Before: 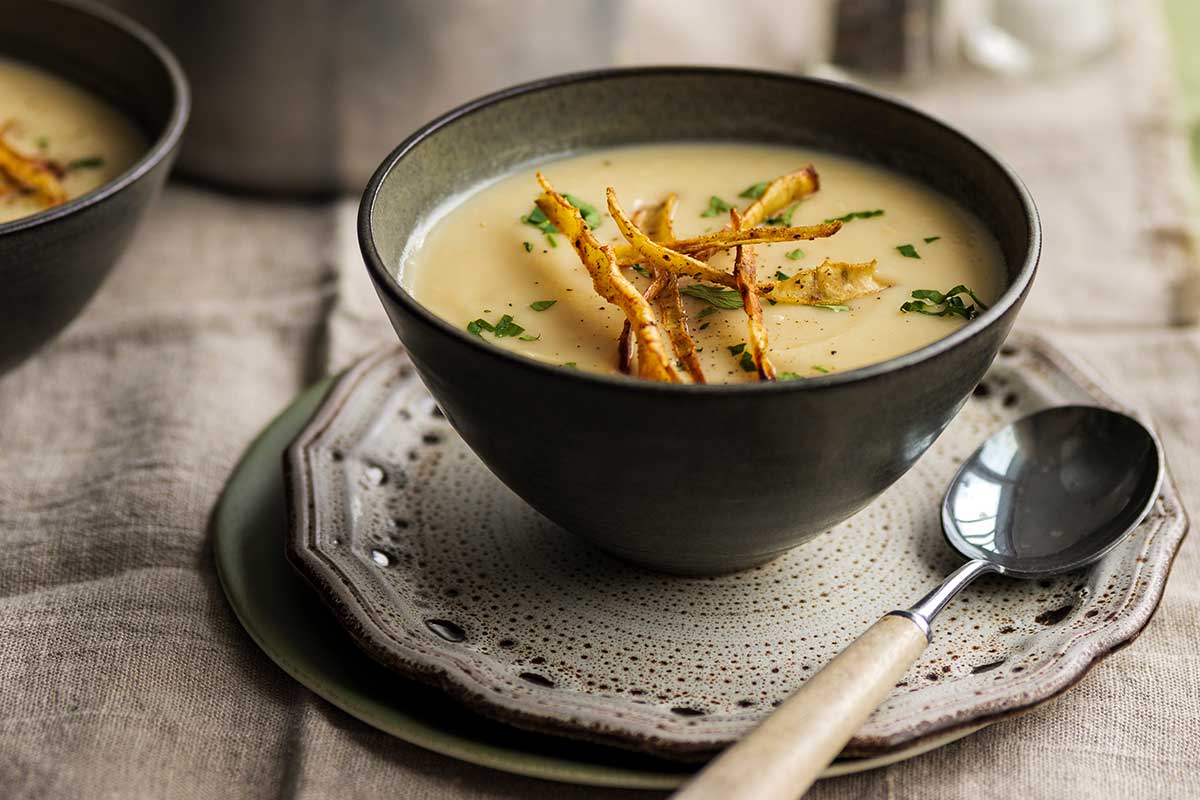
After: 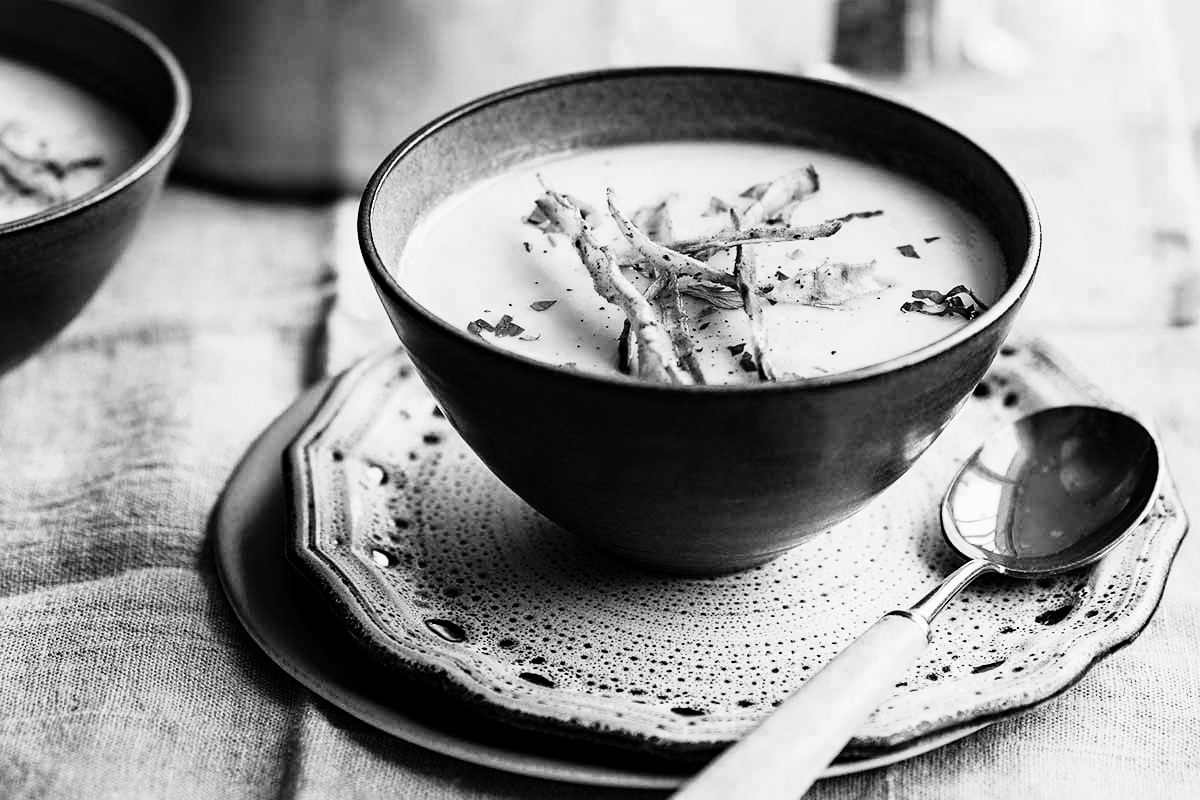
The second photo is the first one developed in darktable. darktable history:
contrast equalizer: octaves 7, y [[0.6 ×6], [0.55 ×6], [0 ×6], [0 ×6], [0 ×6]], mix 0.15
color zones: curves: ch0 [(0, 0.5) (0.125, 0.4) (0.25, 0.5) (0.375, 0.4) (0.5, 0.4) (0.625, 0.35) (0.75, 0.35) (0.875, 0.5)]; ch1 [(0, 0.35) (0.125, 0.45) (0.25, 0.35) (0.375, 0.35) (0.5, 0.35) (0.625, 0.35) (0.75, 0.45) (0.875, 0.35)]; ch2 [(0, 0.6) (0.125, 0.5) (0.25, 0.5) (0.375, 0.6) (0.5, 0.6) (0.625, 0.5) (0.75, 0.5) (0.875, 0.5)]
denoise (profiled): strength 1.2, preserve shadows 0, a [-1, 0, 0], y [[0.5 ×7] ×4, [0 ×7], [0.5 ×7]], compensate highlight preservation false
monochrome: on, module defaults
sharpen: amount 0.2
rgb curve: curves: ch0 [(0, 0) (0.21, 0.15) (0.24, 0.21) (0.5, 0.75) (0.75, 0.96) (0.89, 0.99) (1, 1)]; ch1 [(0, 0.02) (0.21, 0.13) (0.25, 0.2) (0.5, 0.67) (0.75, 0.9) (0.89, 0.97) (1, 1)]; ch2 [(0, 0.02) (0.21, 0.13) (0.25, 0.2) (0.5, 0.67) (0.75, 0.9) (0.89, 0.97) (1, 1)], compensate middle gray true
color balance rgb: shadows lift › chroma 1%, shadows lift › hue 113°, highlights gain › chroma 0.2%, highlights gain › hue 333°, perceptual saturation grading › global saturation 20%, perceptual saturation grading › highlights -50%, perceptual saturation grading › shadows 25%, contrast -20%
